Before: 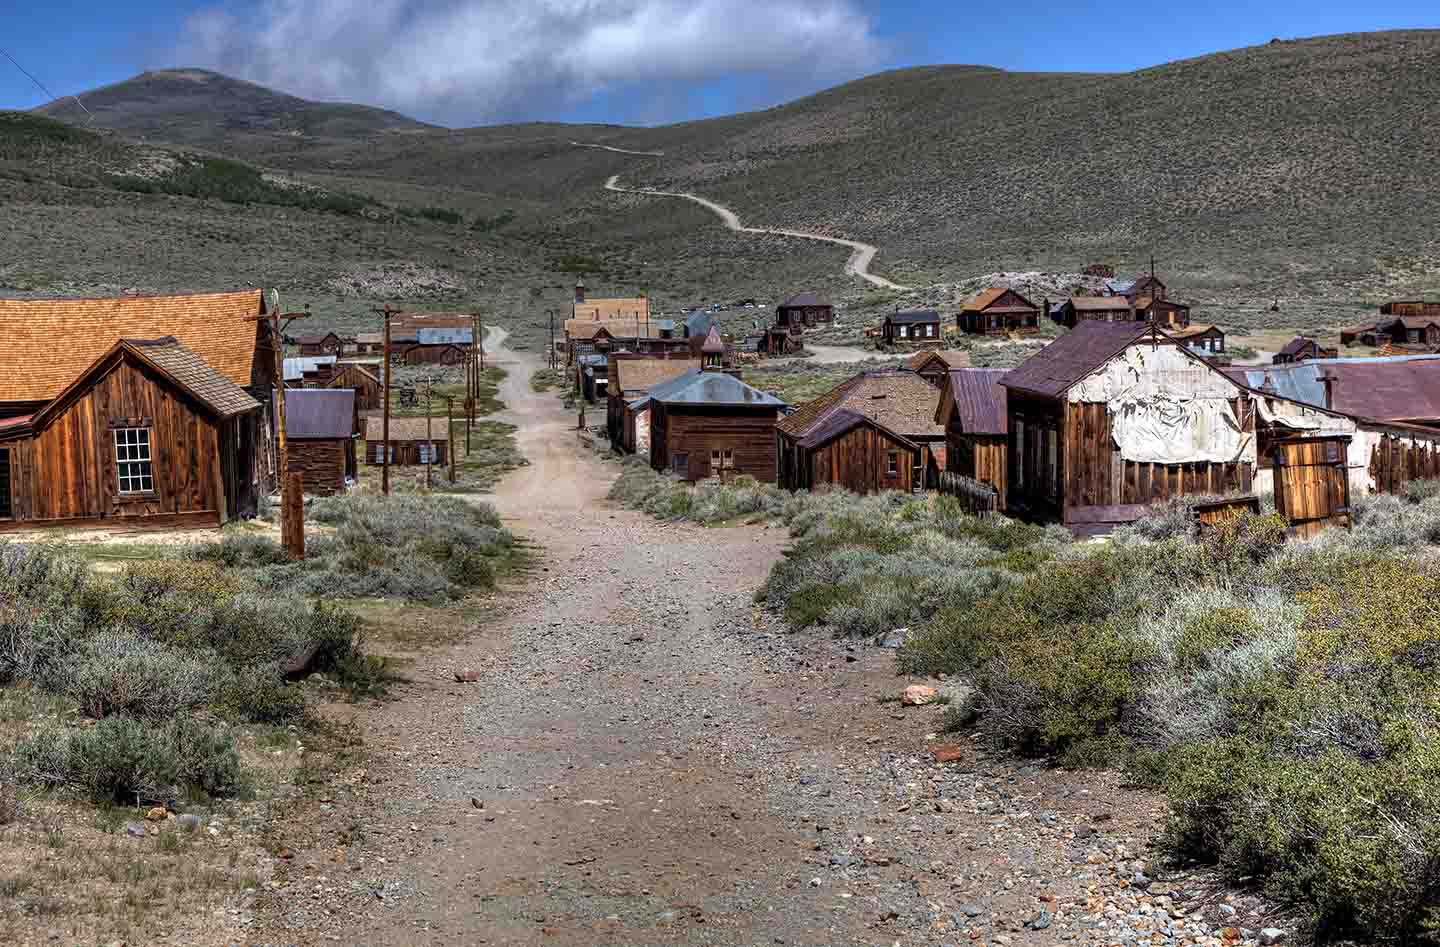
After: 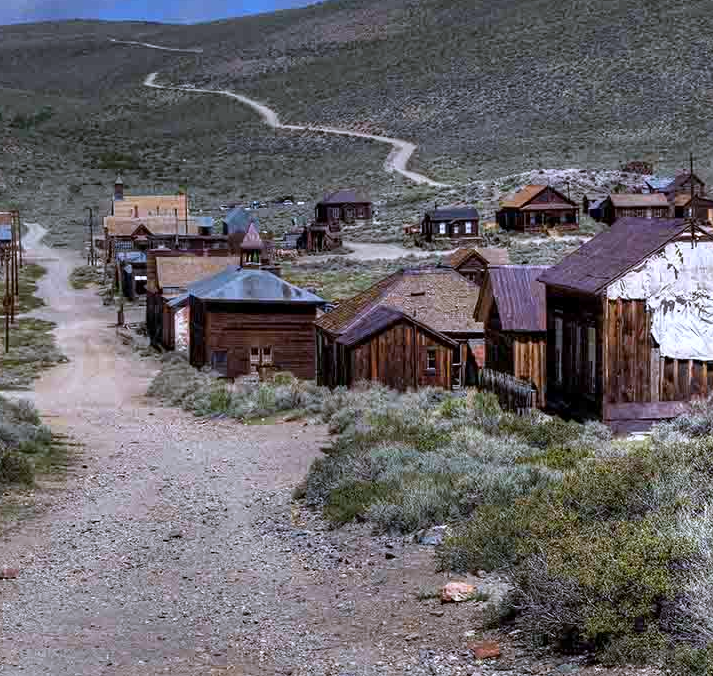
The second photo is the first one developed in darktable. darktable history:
crop: left 32.075%, top 10.976%, right 18.355%, bottom 17.596%
white balance: red 0.967, blue 1.119, emerald 0.756
